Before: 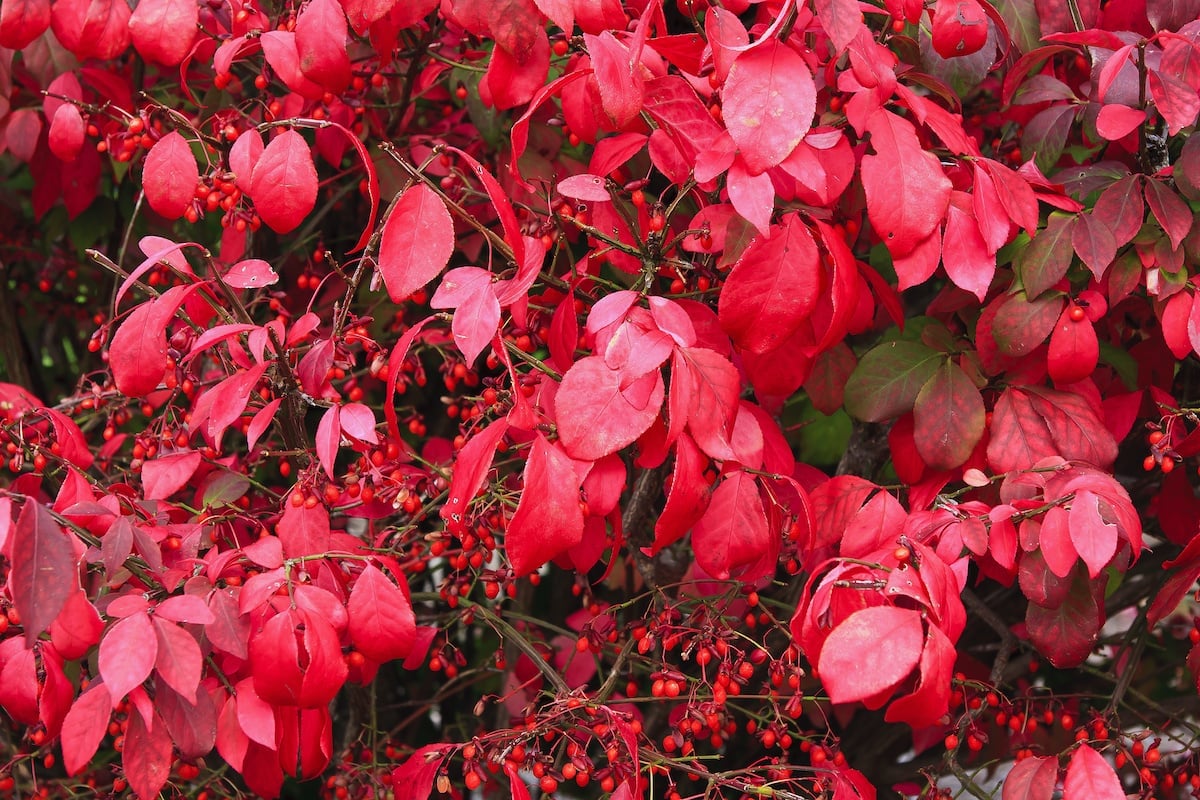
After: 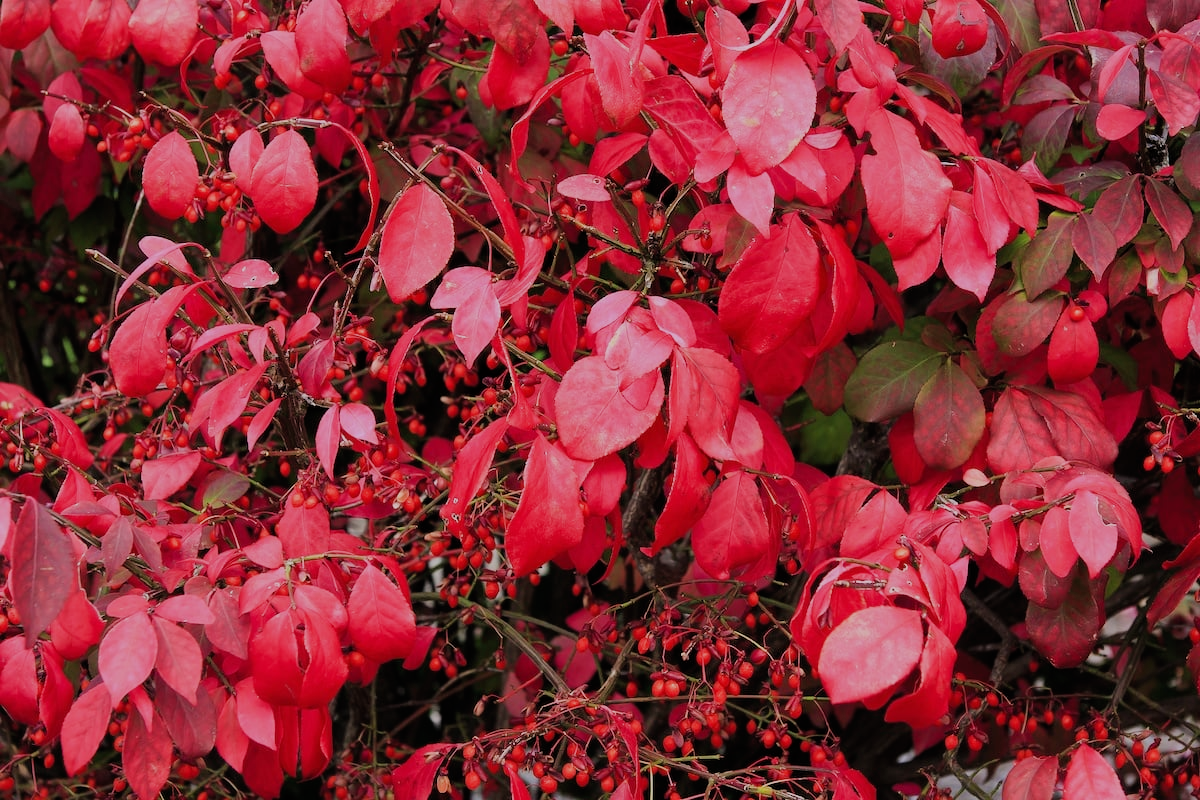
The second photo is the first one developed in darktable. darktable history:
tone equalizer: on, module defaults
filmic rgb: black relative exposure -7.32 EV, white relative exposure 5.09 EV, hardness 3.2
